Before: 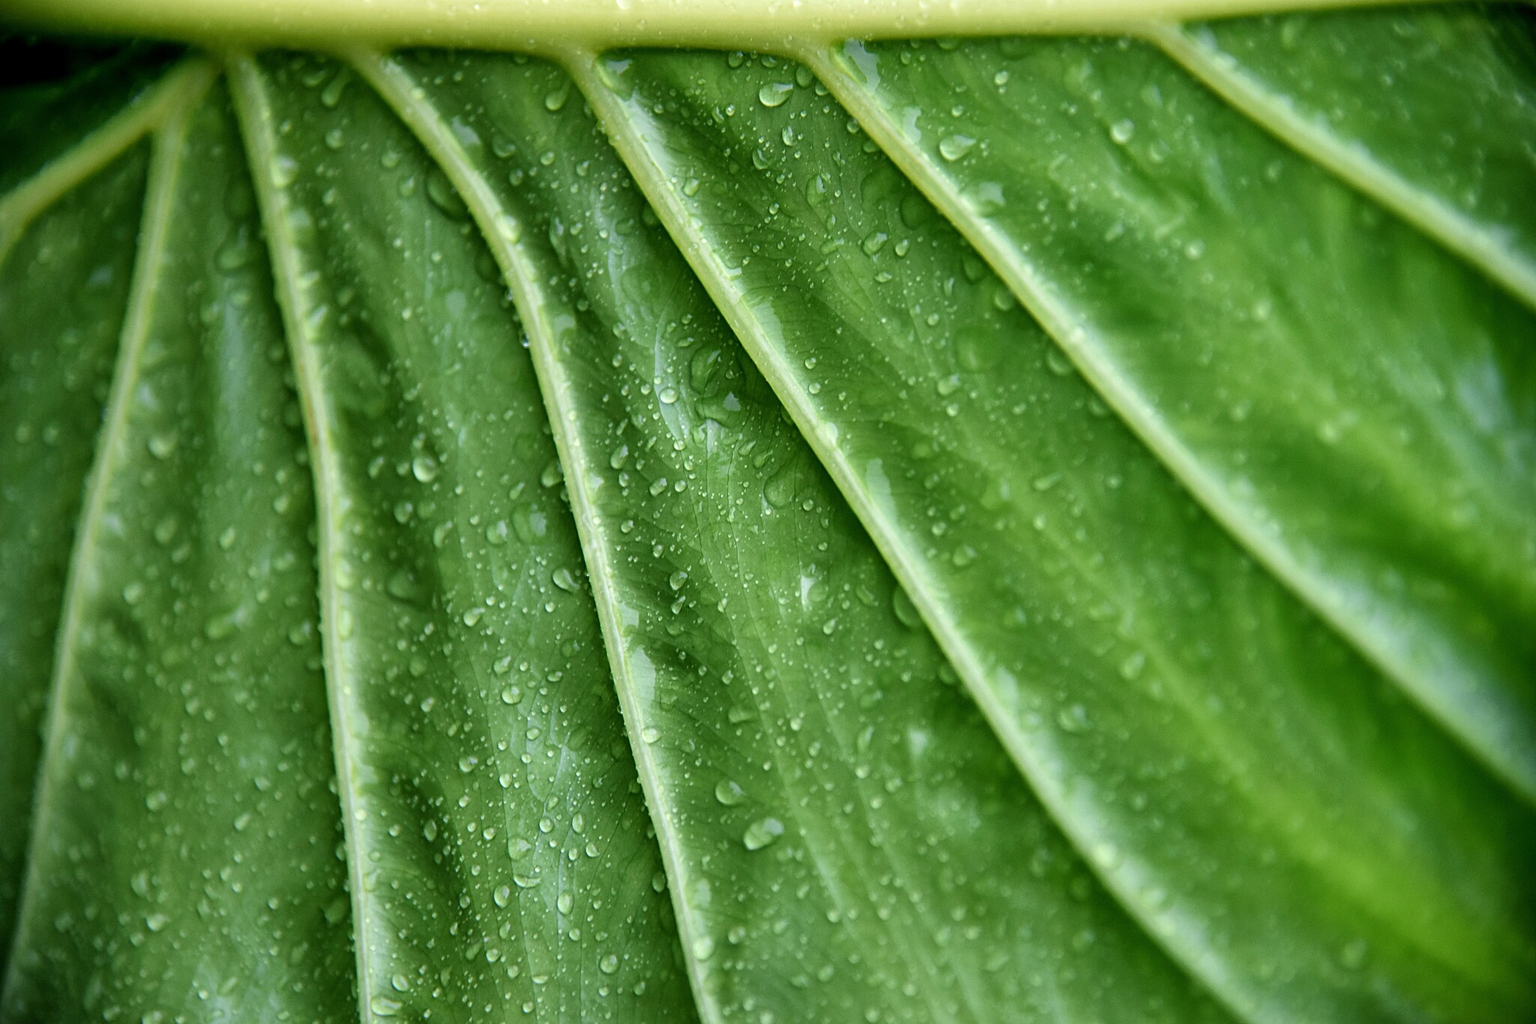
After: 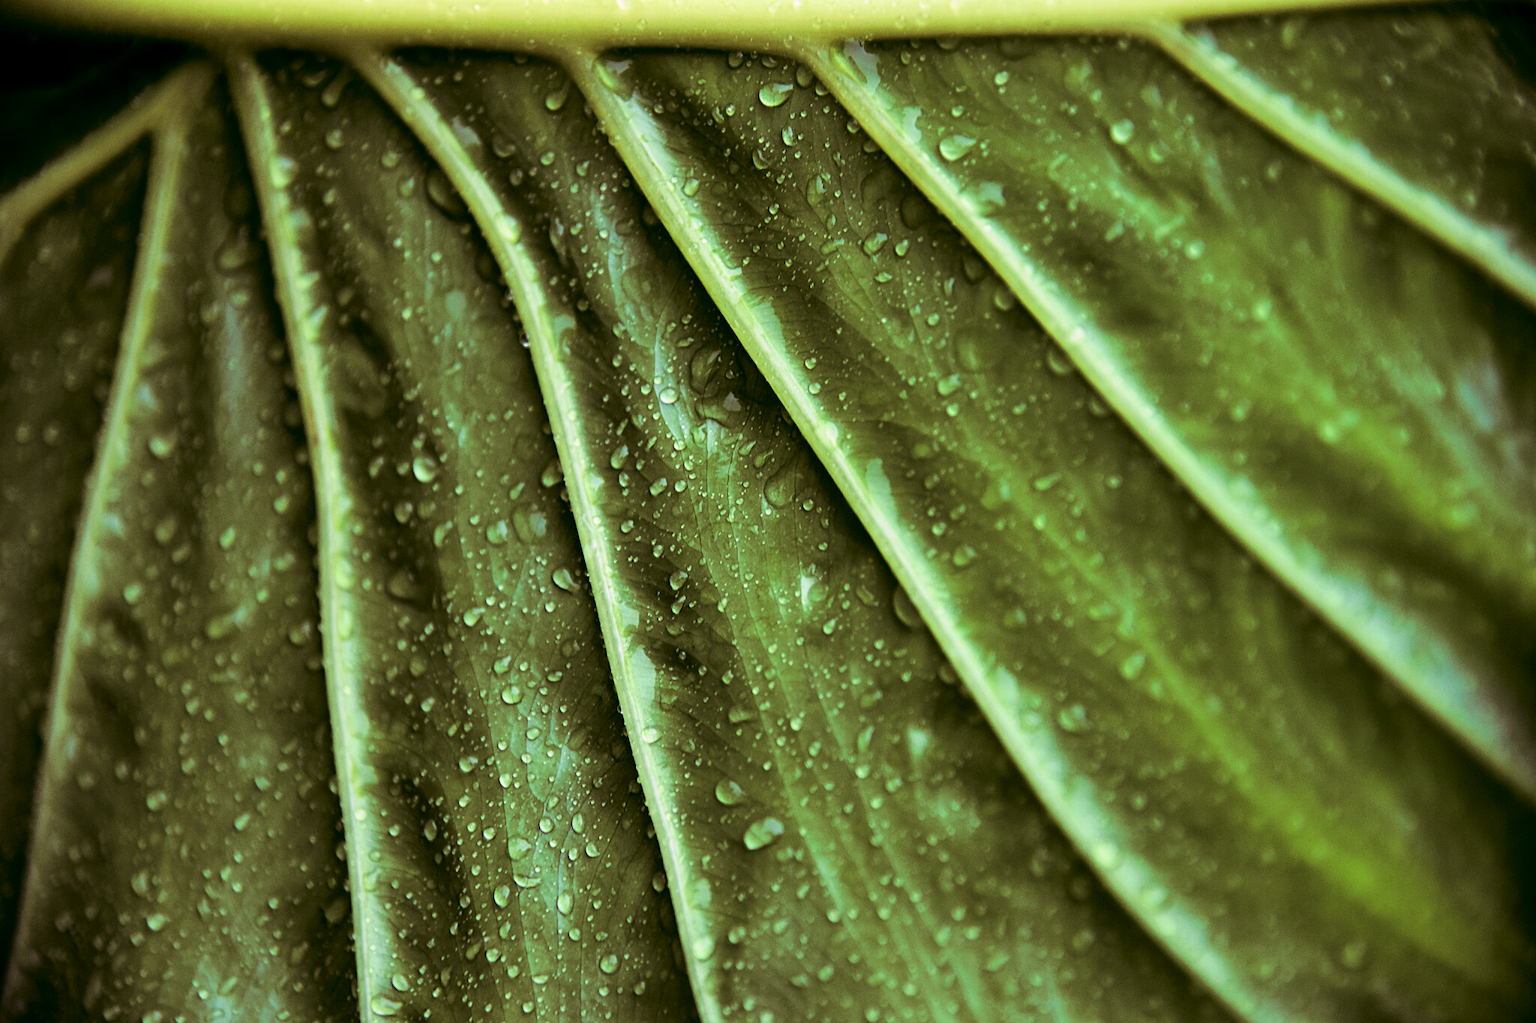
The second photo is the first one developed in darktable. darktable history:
split-toning: highlights › hue 298.8°, highlights › saturation 0.73, compress 41.76%
contrast brightness saturation: contrast 0.21, brightness -0.11, saturation 0.21
